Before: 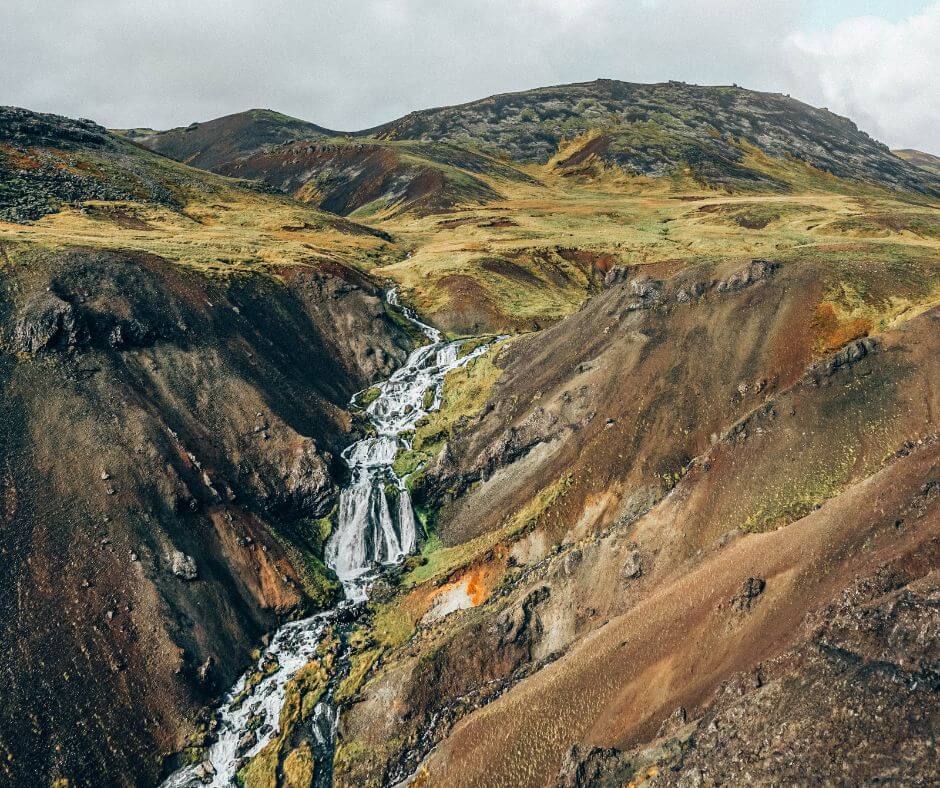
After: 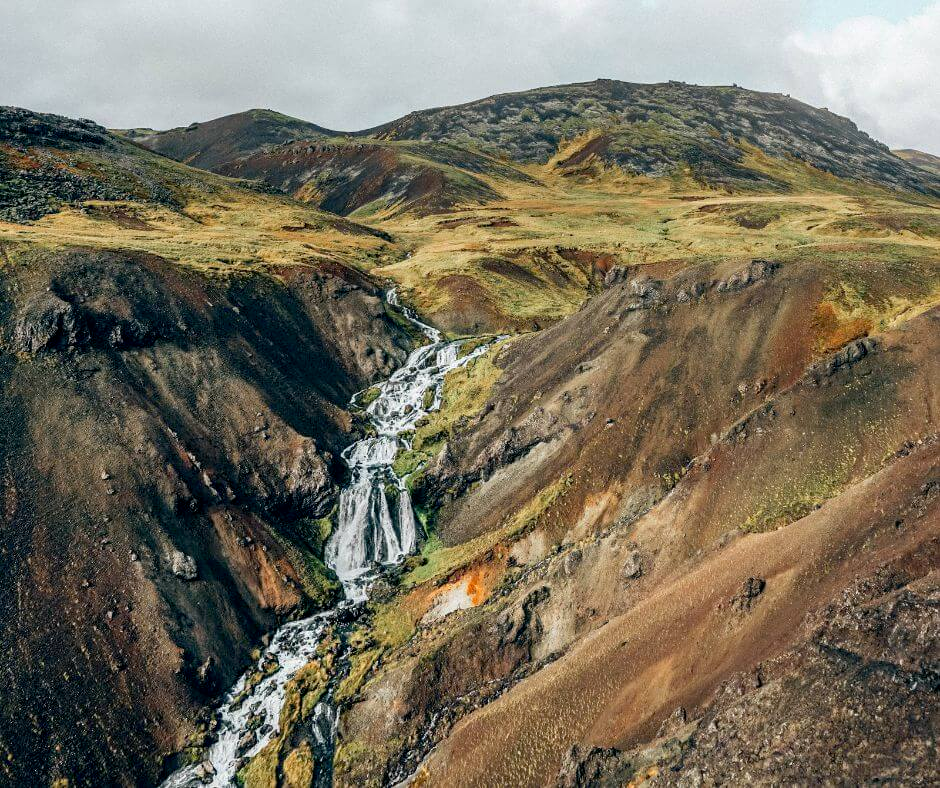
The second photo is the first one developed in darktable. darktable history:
exposure: black level correction 0.005, exposure 0.017 EV, compensate highlight preservation false
